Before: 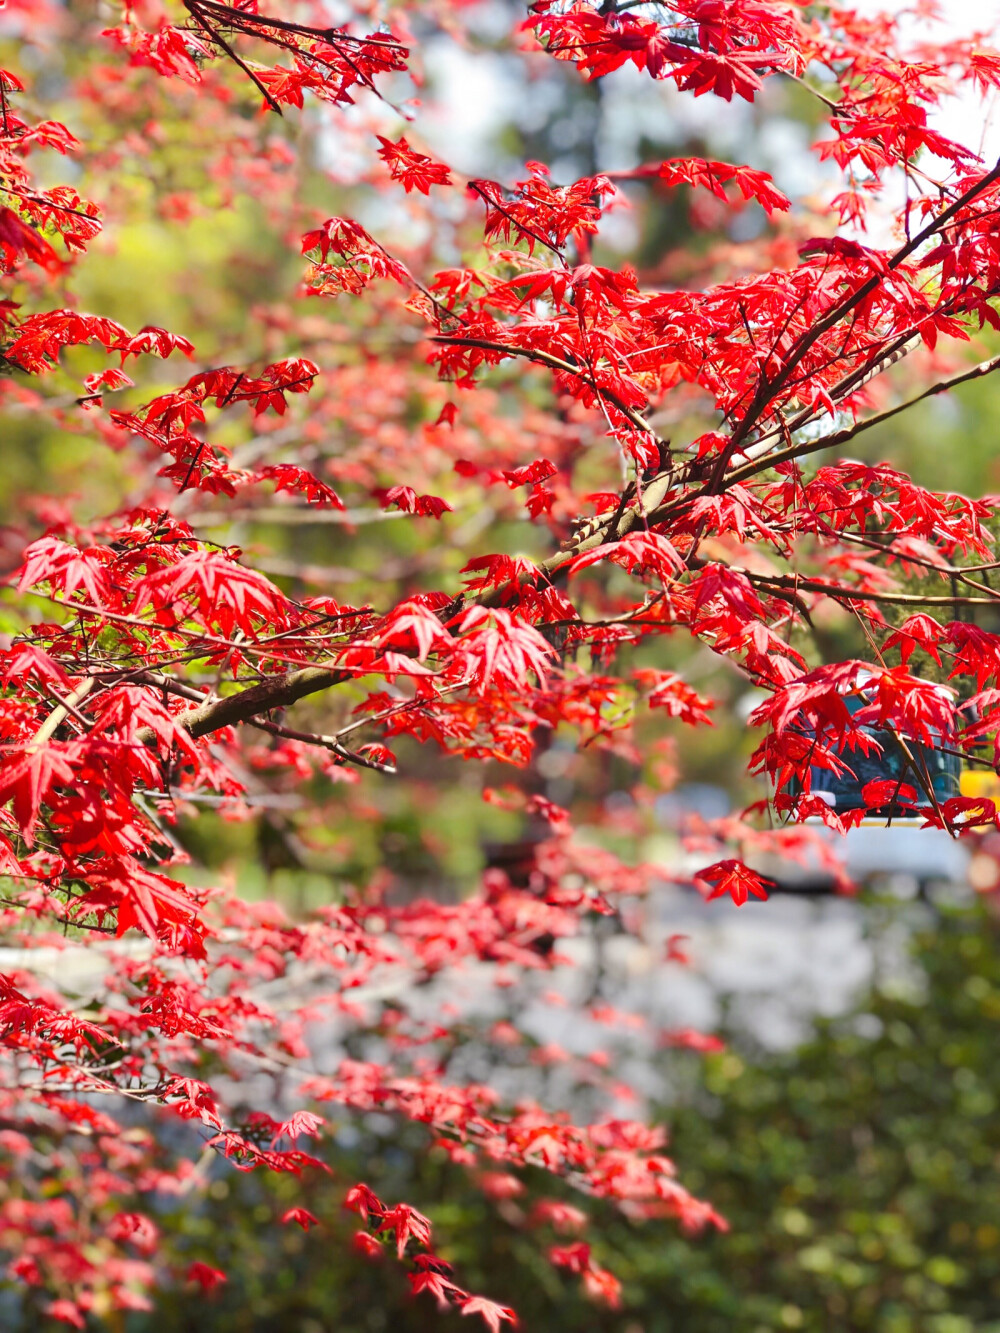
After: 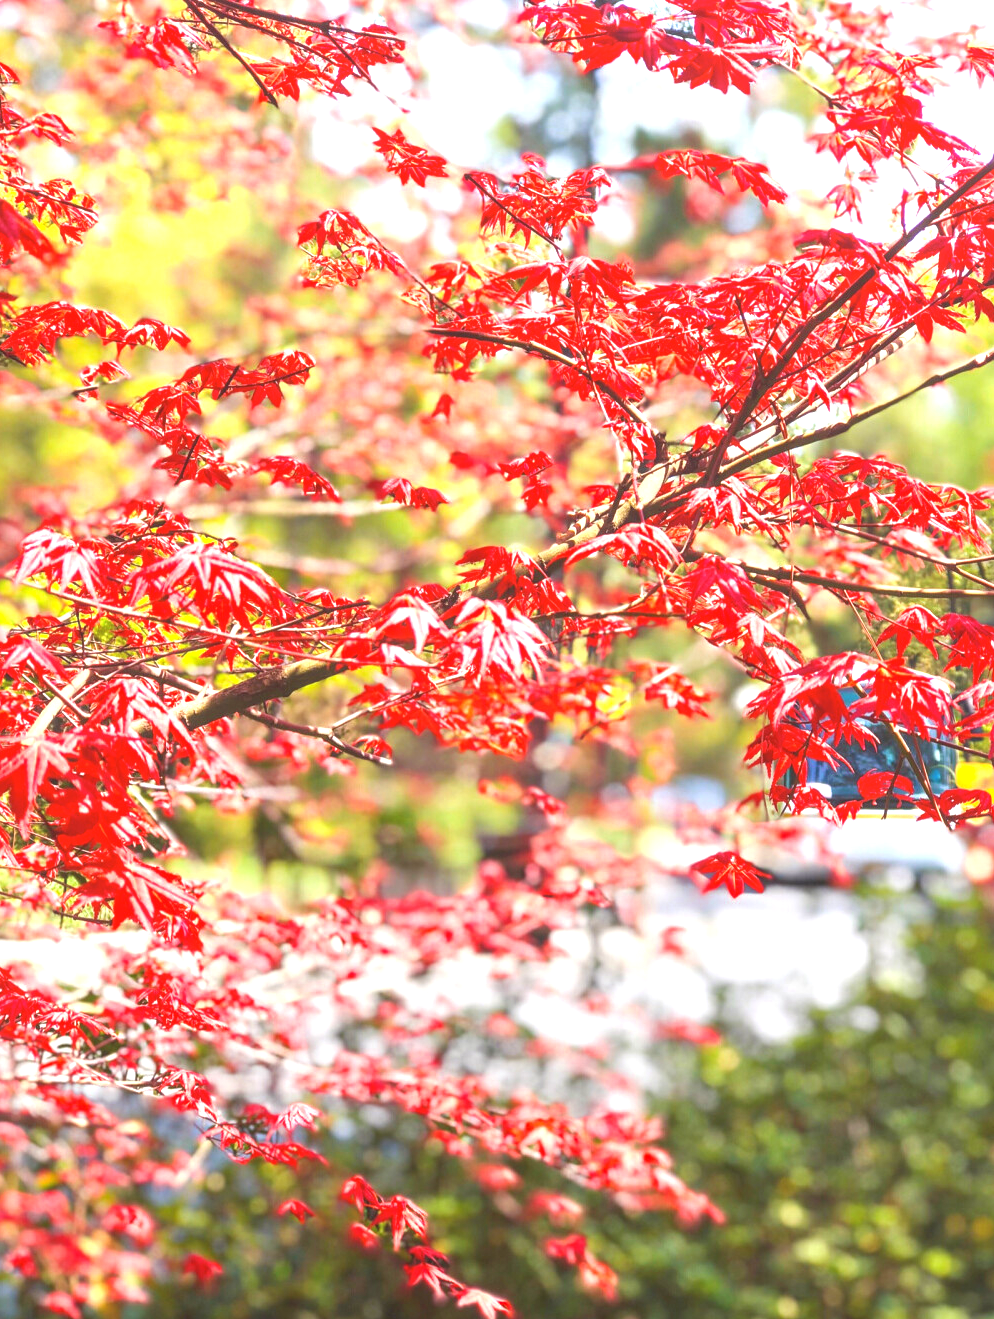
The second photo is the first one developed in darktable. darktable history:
crop: left 0.438%, top 0.635%, right 0.161%, bottom 0.413%
local contrast: highlights 47%, shadows 3%, detail 100%
exposure: black level correction 0, exposure 1.199 EV, compensate highlight preservation false
color zones: curves: ch0 [(0.068, 0.464) (0.25, 0.5) (0.48, 0.508) (0.75, 0.536) (0.886, 0.476) (0.967, 0.456)]; ch1 [(0.066, 0.456) (0.25, 0.5) (0.616, 0.508) (0.746, 0.56) (0.934, 0.444)]
